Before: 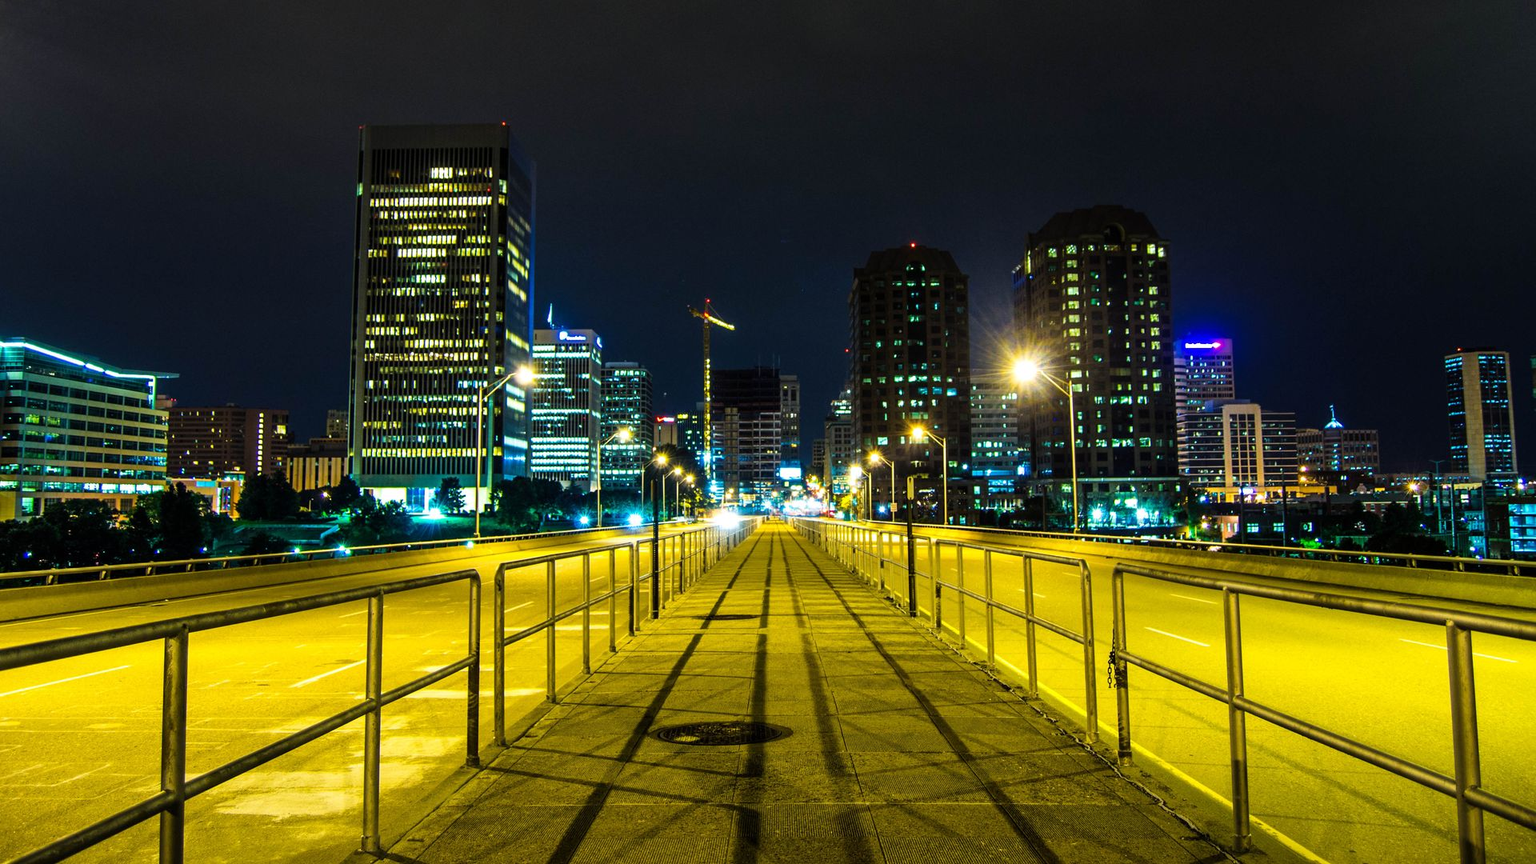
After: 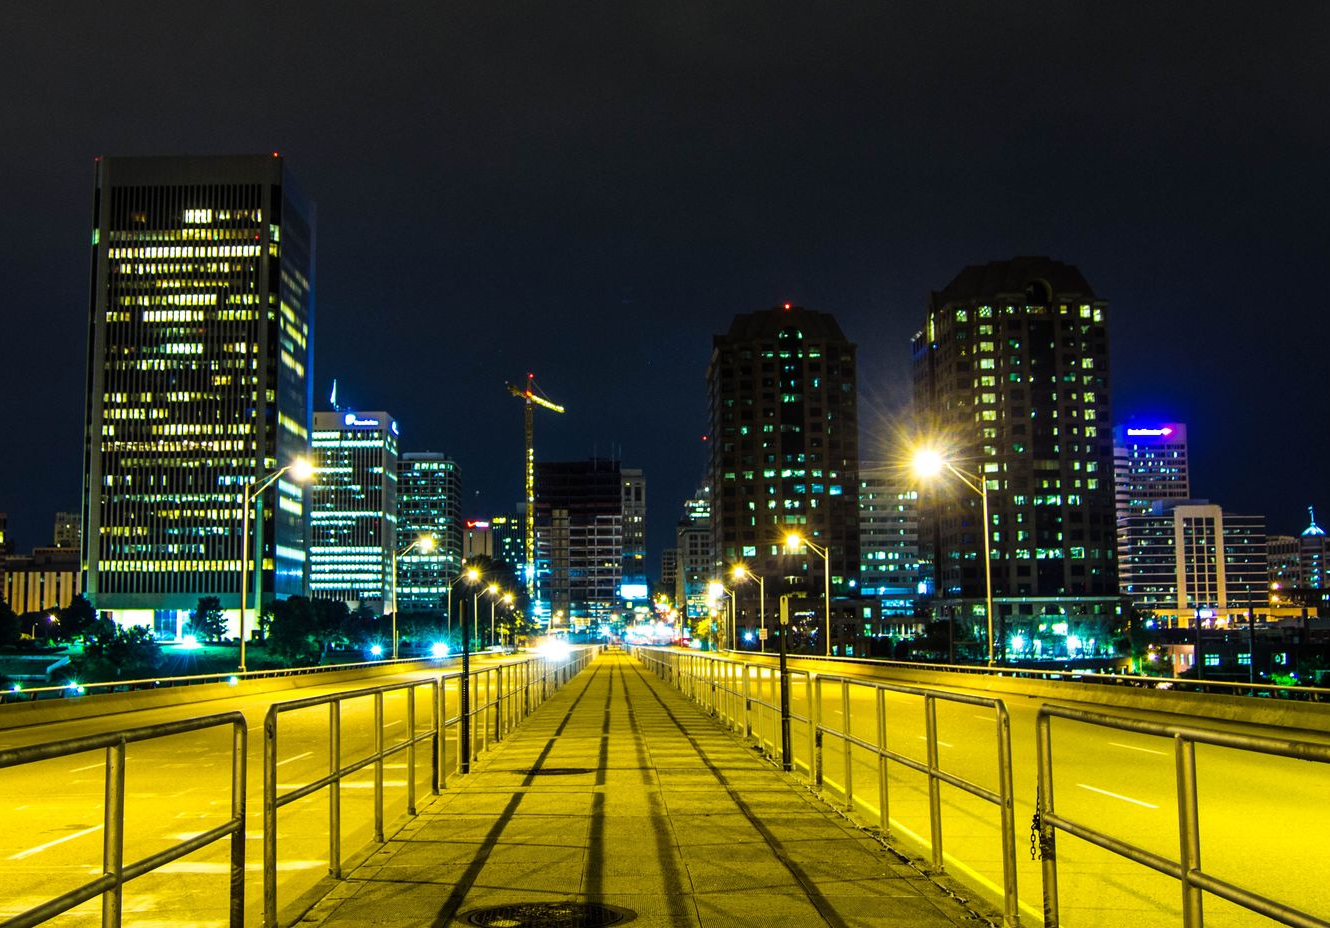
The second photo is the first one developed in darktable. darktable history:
crop: left 18.464%, right 12.253%, bottom 14.052%
